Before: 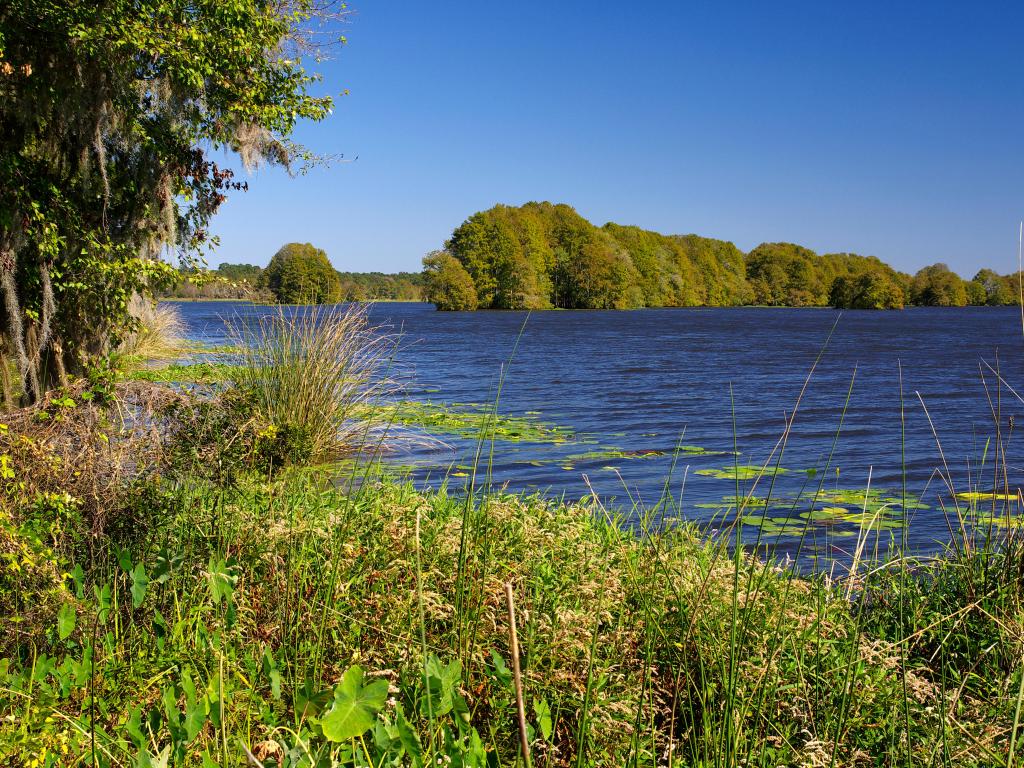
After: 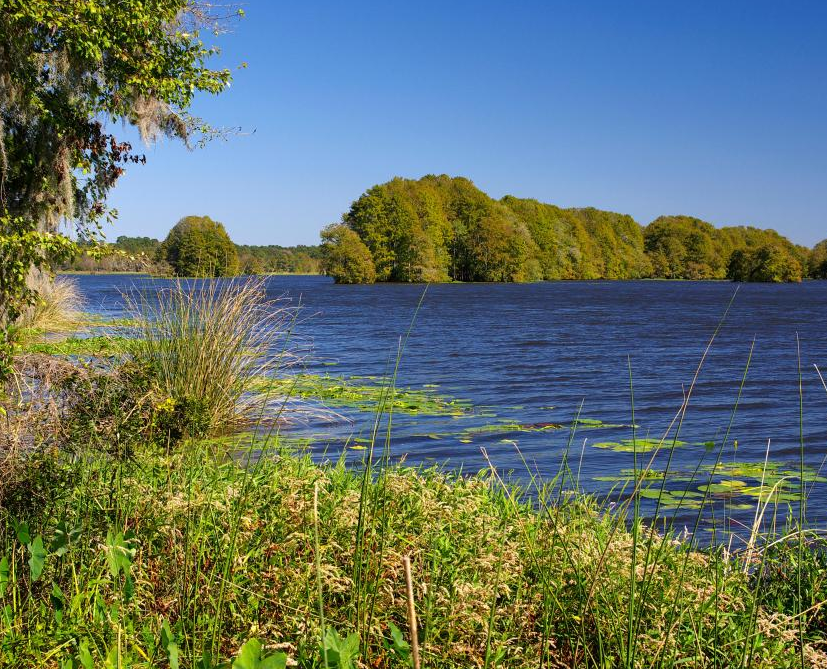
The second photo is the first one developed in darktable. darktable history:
crop: left 10.01%, top 3.604%, right 9.201%, bottom 9.243%
